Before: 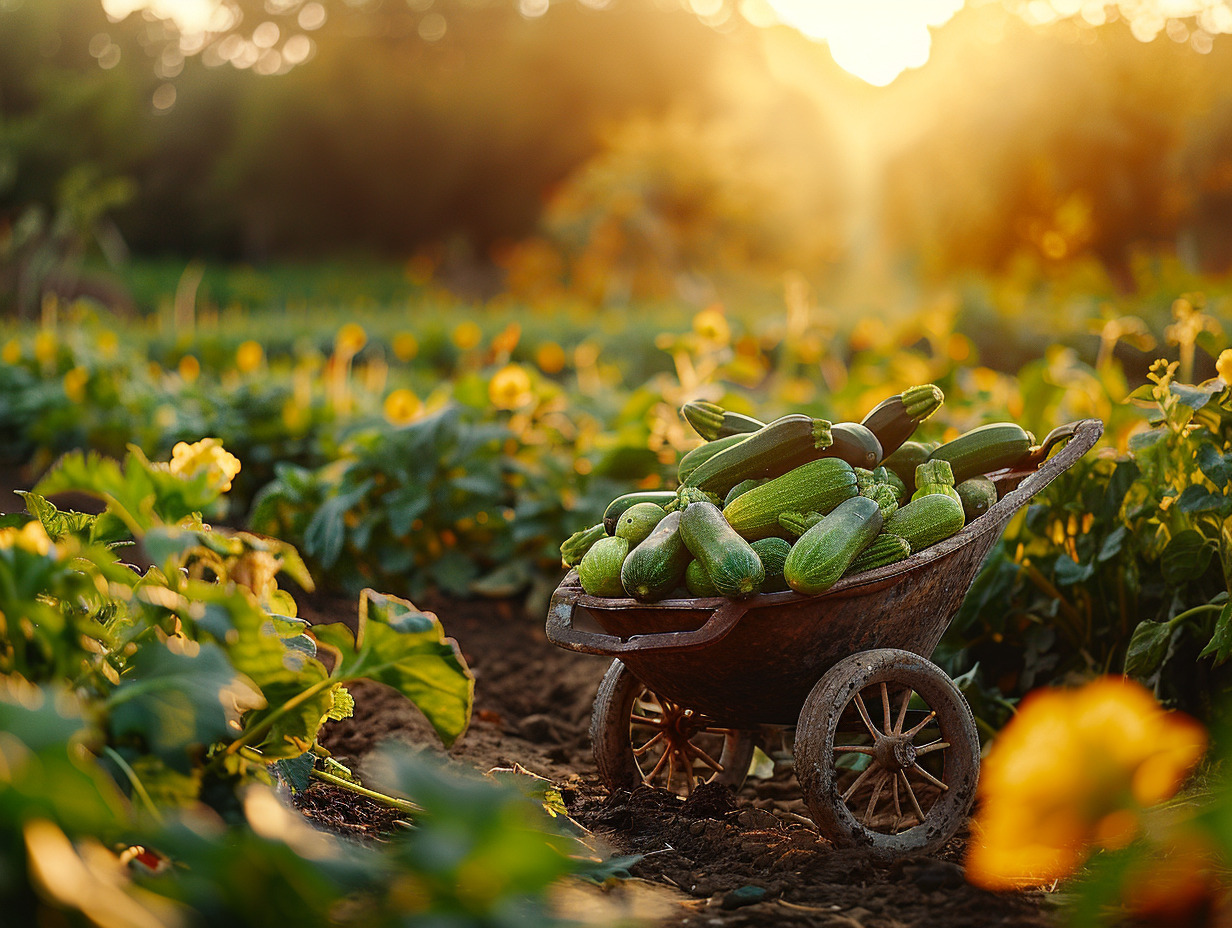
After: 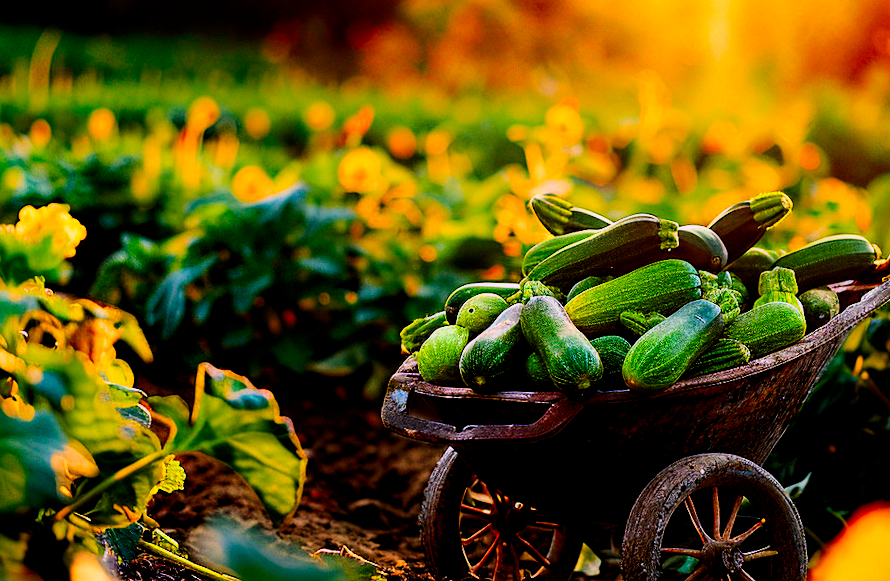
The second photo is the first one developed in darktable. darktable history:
filmic rgb: black relative exposure -3.86 EV, white relative exposure 3.48 EV, hardness 2.63, contrast 1.103
haze removal: compatibility mode true, adaptive false
crop and rotate: angle -3.37°, left 9.79%, top 20.73%, right 12.42%, bottom 11.82%
color balance rgb: shadows lift › chroma 2%, shadows lift › hue 217.2°, power › chroma 0.25%, power › hue 60°, highlights gain › chroma 1.5%, highlights gain › hue 309.6°, global offset › luminance -0.5%, perceptual saturation grading › global saturation 15%, global vibrance 20%
color calibration: illuminant as shot in camera, x 0.358, y 0.373, temperature 4628.91 K
contrast brightness saturation: contrast 0.26, brightness 0.02, saturation 0.87
exposure: exposure 0.127 EV, compensate highlight preservation false
